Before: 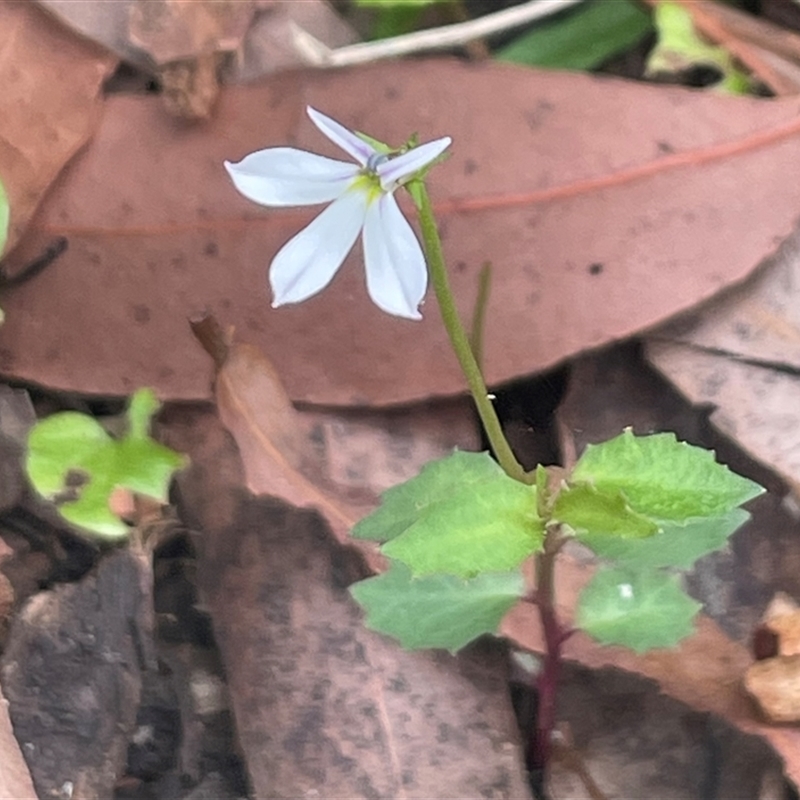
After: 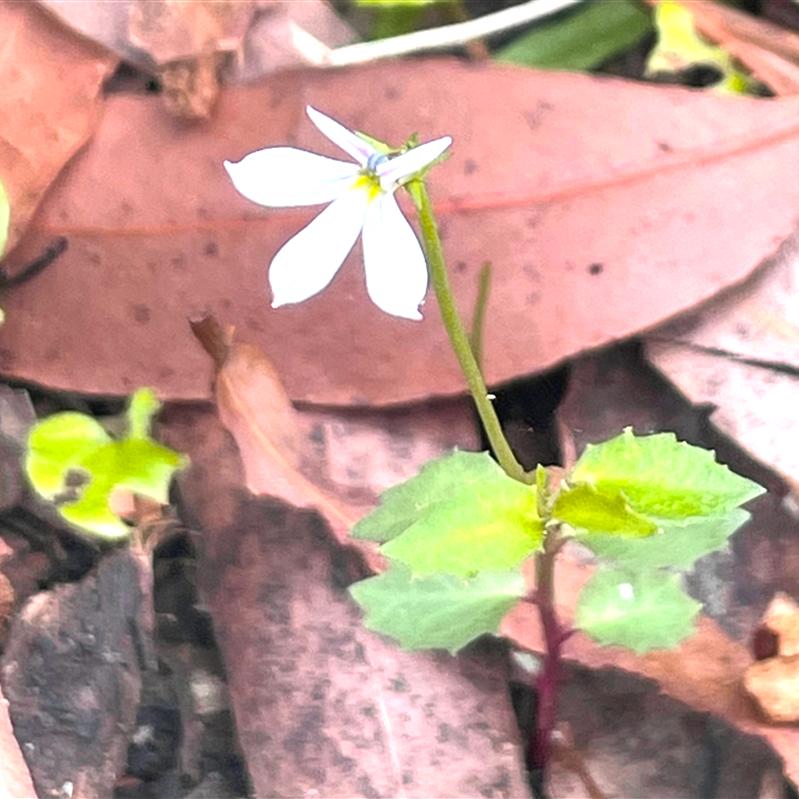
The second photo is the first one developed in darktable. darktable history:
crop: left 0.025%
color balance rgb: power › hue 329.03°, perceptual saturation grading › global saturation 19.521%, perceptual brilliance grading › global brilliance 25.596%, global vibrance 20%
tone curve: curves: ch0 [(0, 0.012) (0.056, 0.046) (0.218, 0.213) (0.606, 0.62) (0.82, 0.846) (1, 1)]; ch1 [(0, 0) (0.226, 0.261) (0.403, 0.437) (0.469, 0.472) (0.495, 0.499) (0.514, 0.504) (0.545, 0.555) (0.59, 0.598) (0.714, 0.733) (1, 1)]; ch2 [(0, 0) (0.269, 0.299) (0.459, 0.45) (0.498, 0.499) (0.523, 0.512) (0.568, 0.558) (0.634, 0.617) (0.702, 0.662) (0.781, 0.775) (1, 1)], color space Lab, independent channels, preserve colors none
